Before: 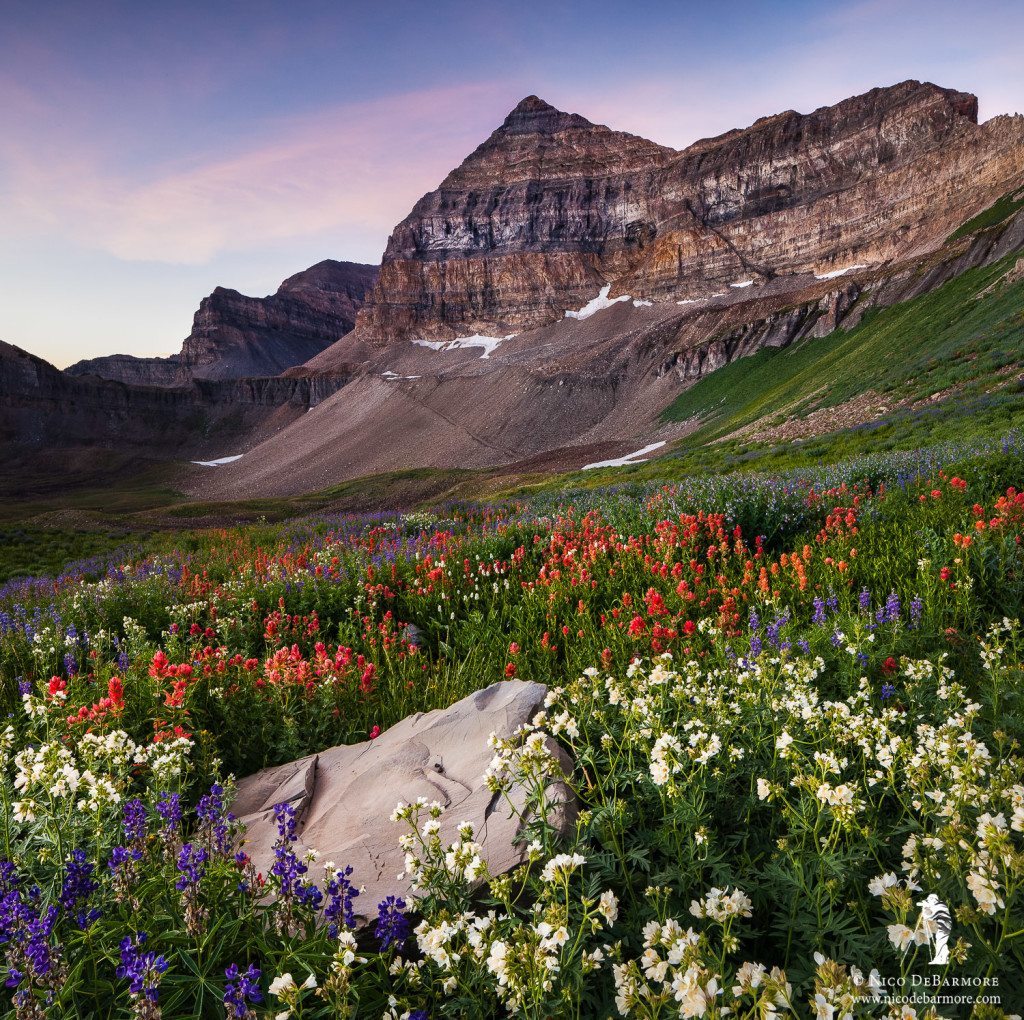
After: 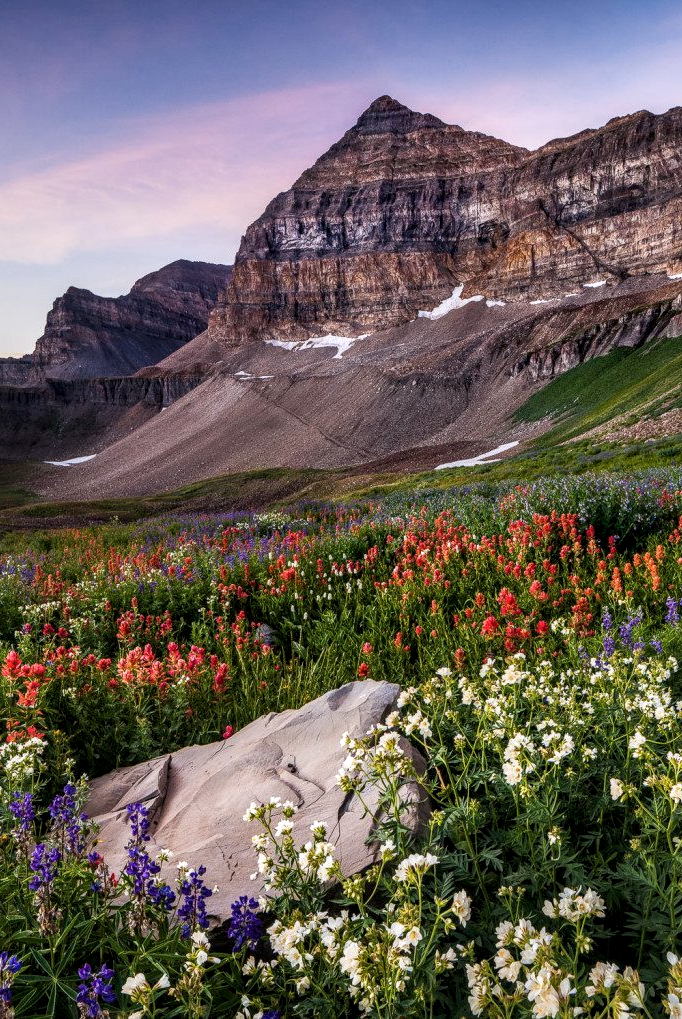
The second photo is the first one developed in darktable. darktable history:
crop and rotate: left 14.385%, right 18.948%
white balance: red 1.004, blue 1.024
local contrast: highlights 40%, shadows 60%, detail 136%, midtone range 0.514
